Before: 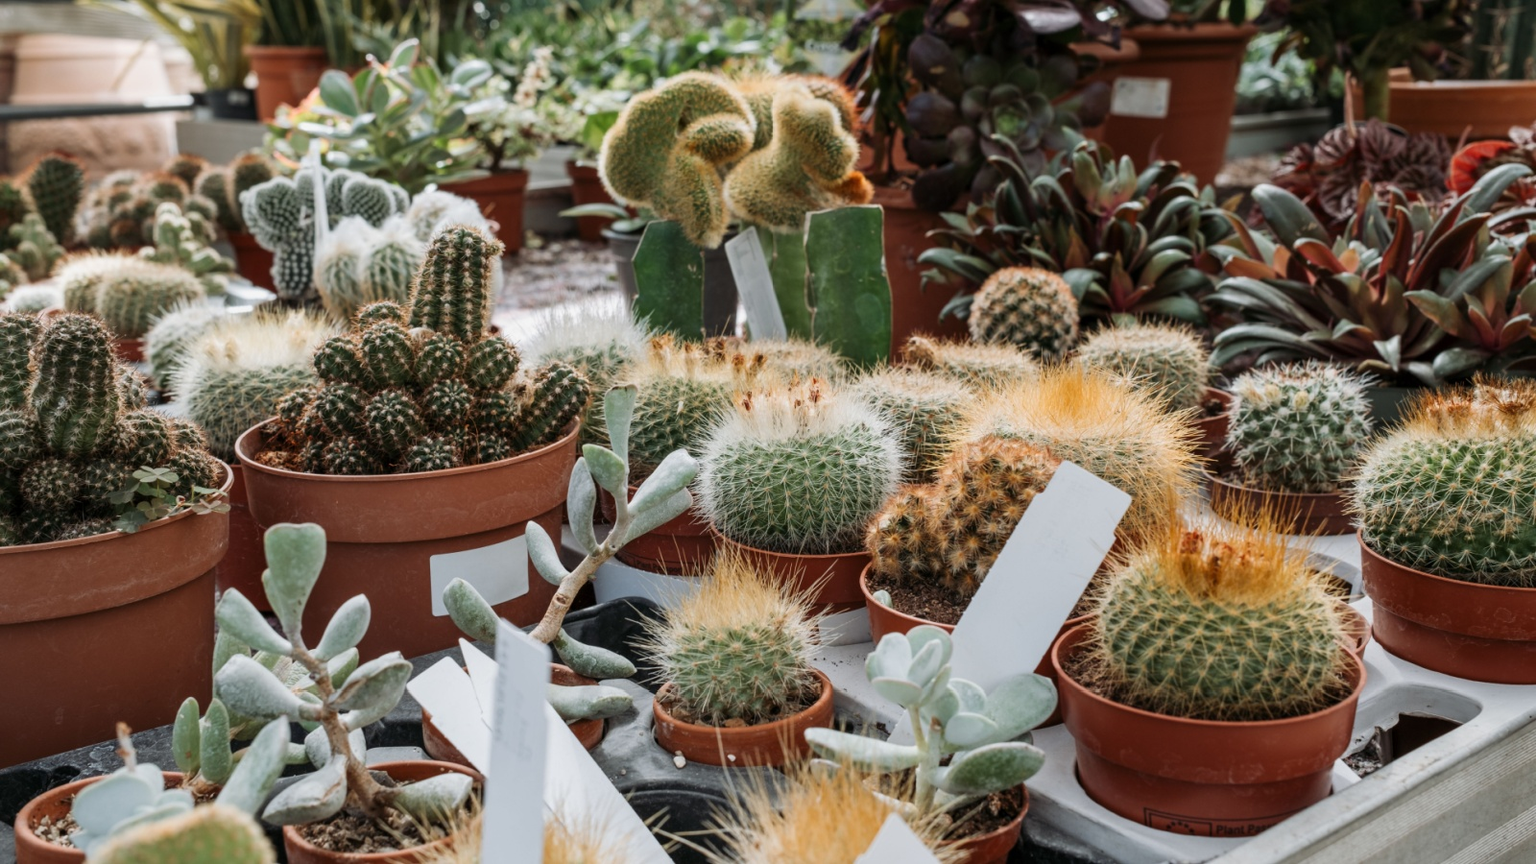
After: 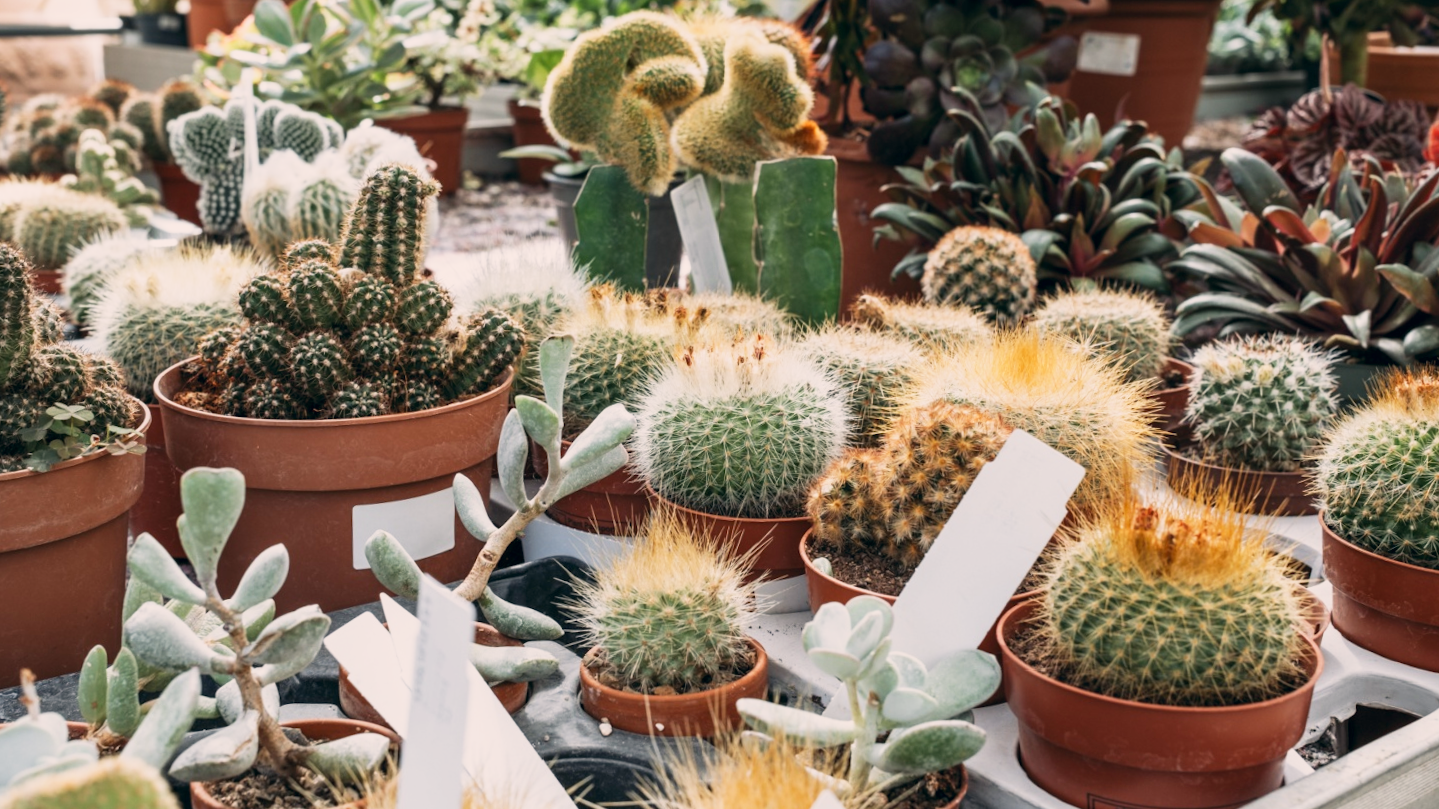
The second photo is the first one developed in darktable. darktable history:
base curve: curves: ch0 [(0, 0) (0.088, 0.125) (0.176, 0.251) (0.354, 0.501) (0.613, 0.749) (1, 0.877)], preserve colors none
color correction: highlights a* 5.35, highlights b* 5.33, shadows a* -4.11, shadows b* -5.12
crop and rotate: angle -1.91°, left 3.12%, top 4.291%, right 1.662%, bottom 0.49%
